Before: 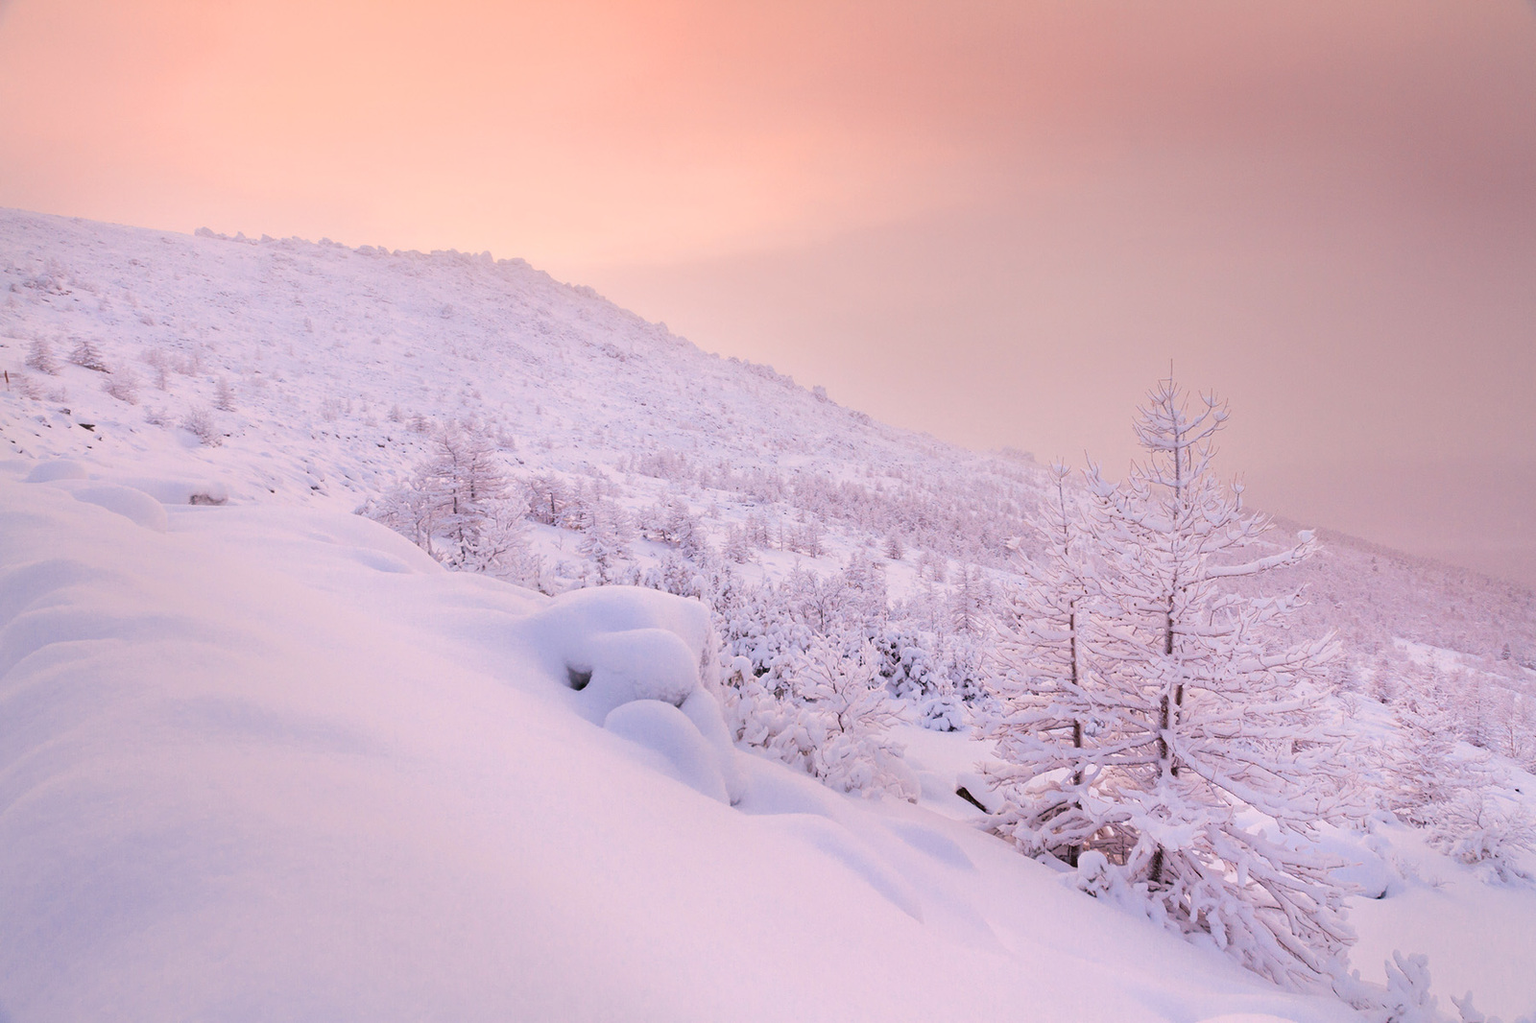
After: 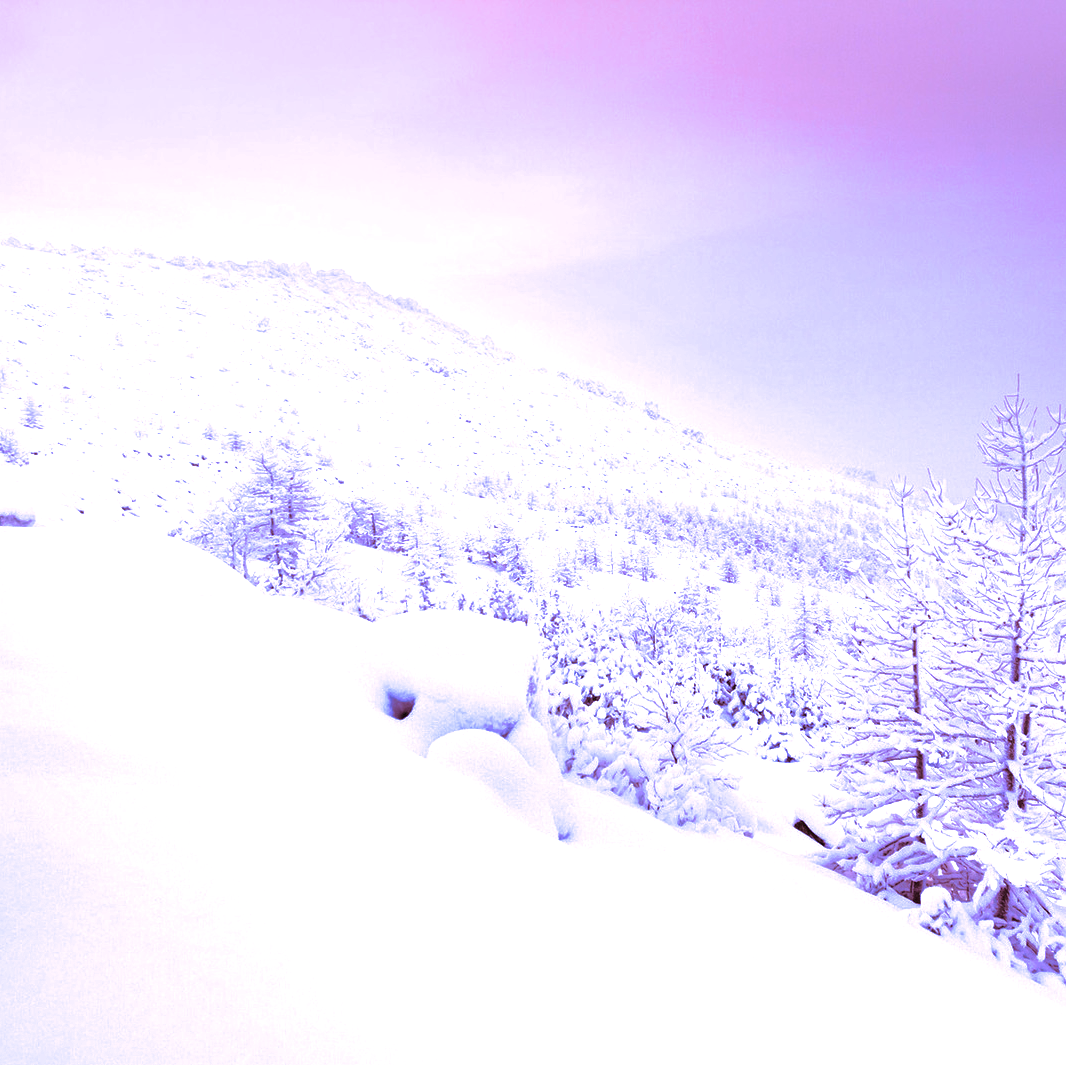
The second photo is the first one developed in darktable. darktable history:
split-toning: highlights › hue 180°
crop and rotate: left 12.648%, right 20.685%
white balance: red 0.98, blue 1.61
